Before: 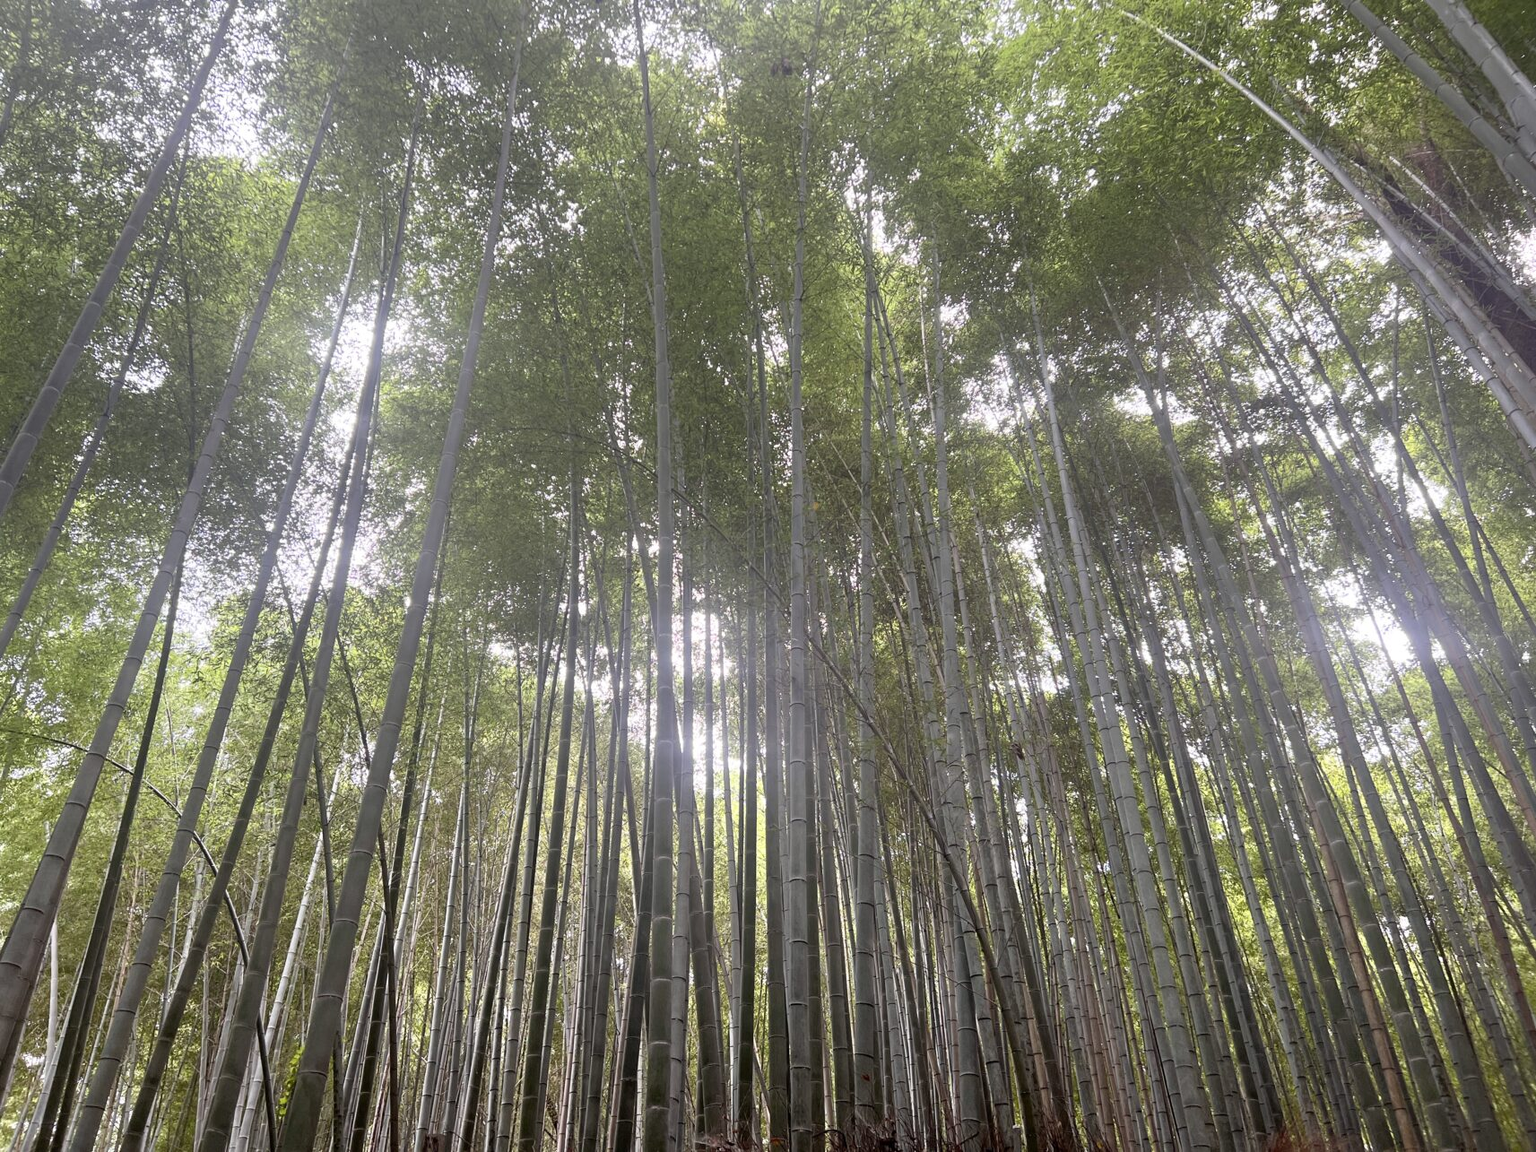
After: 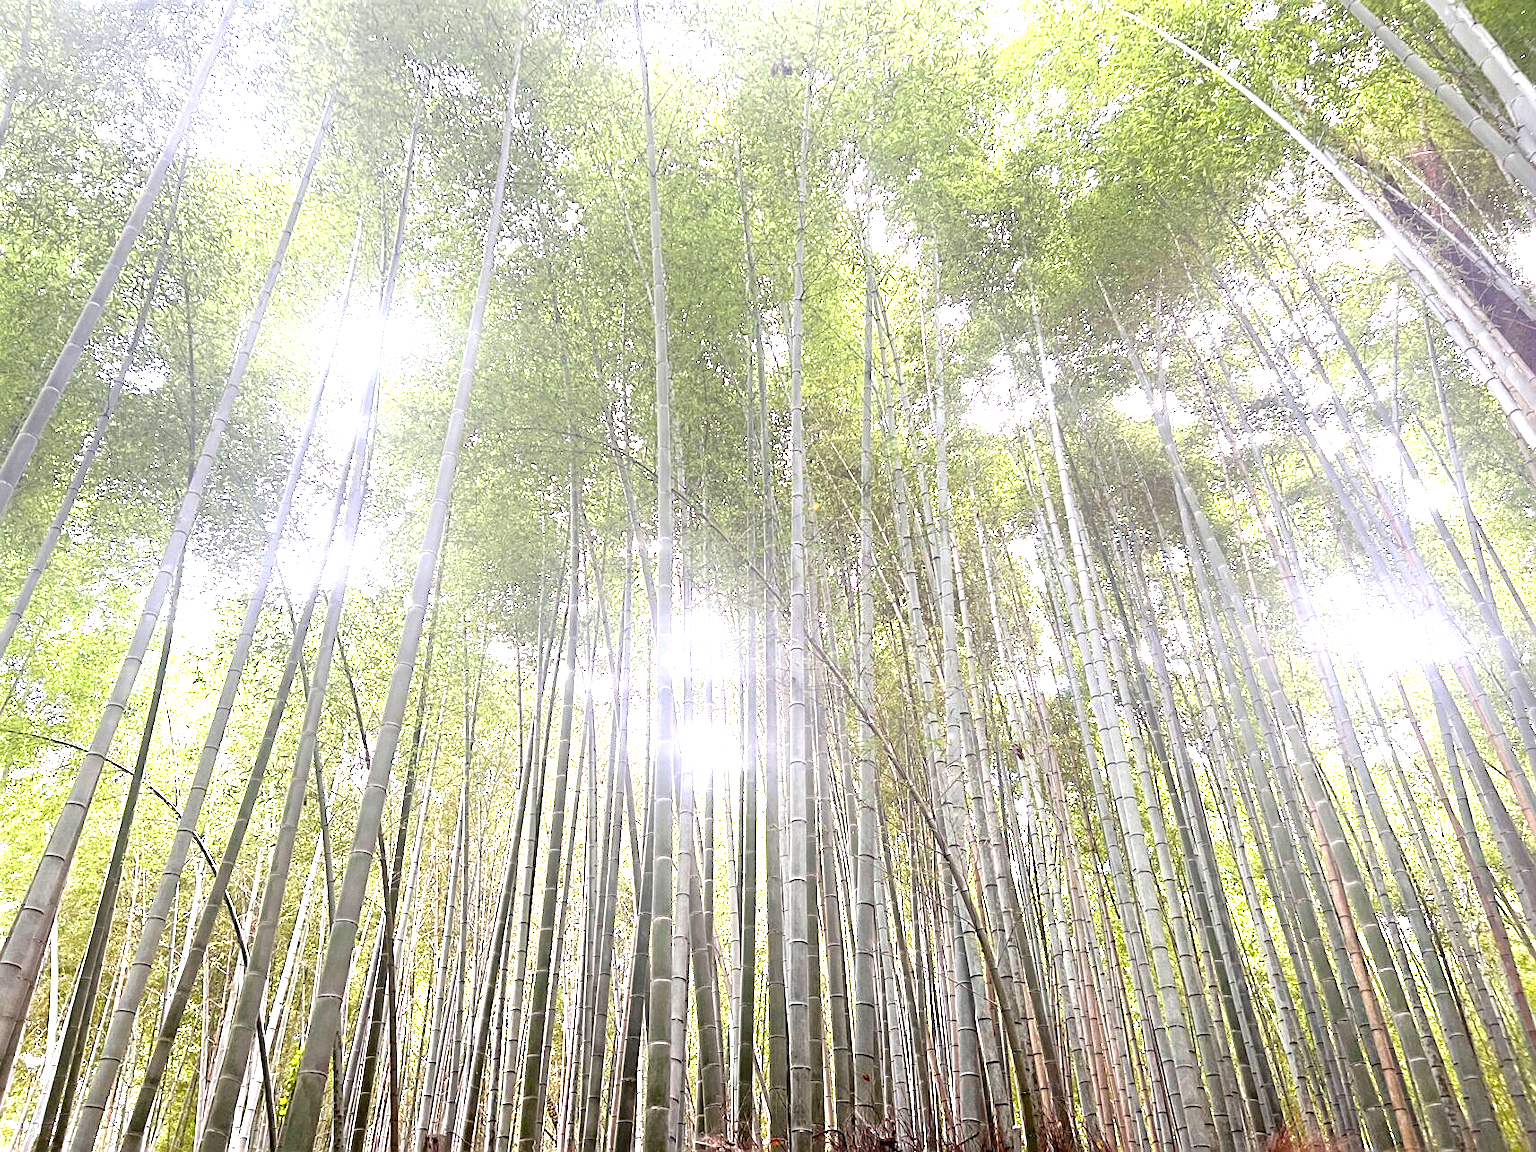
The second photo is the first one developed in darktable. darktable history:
exposure: exposure 2.003 EV, compensate highlight preservation false
sharpen: on, module defaults
